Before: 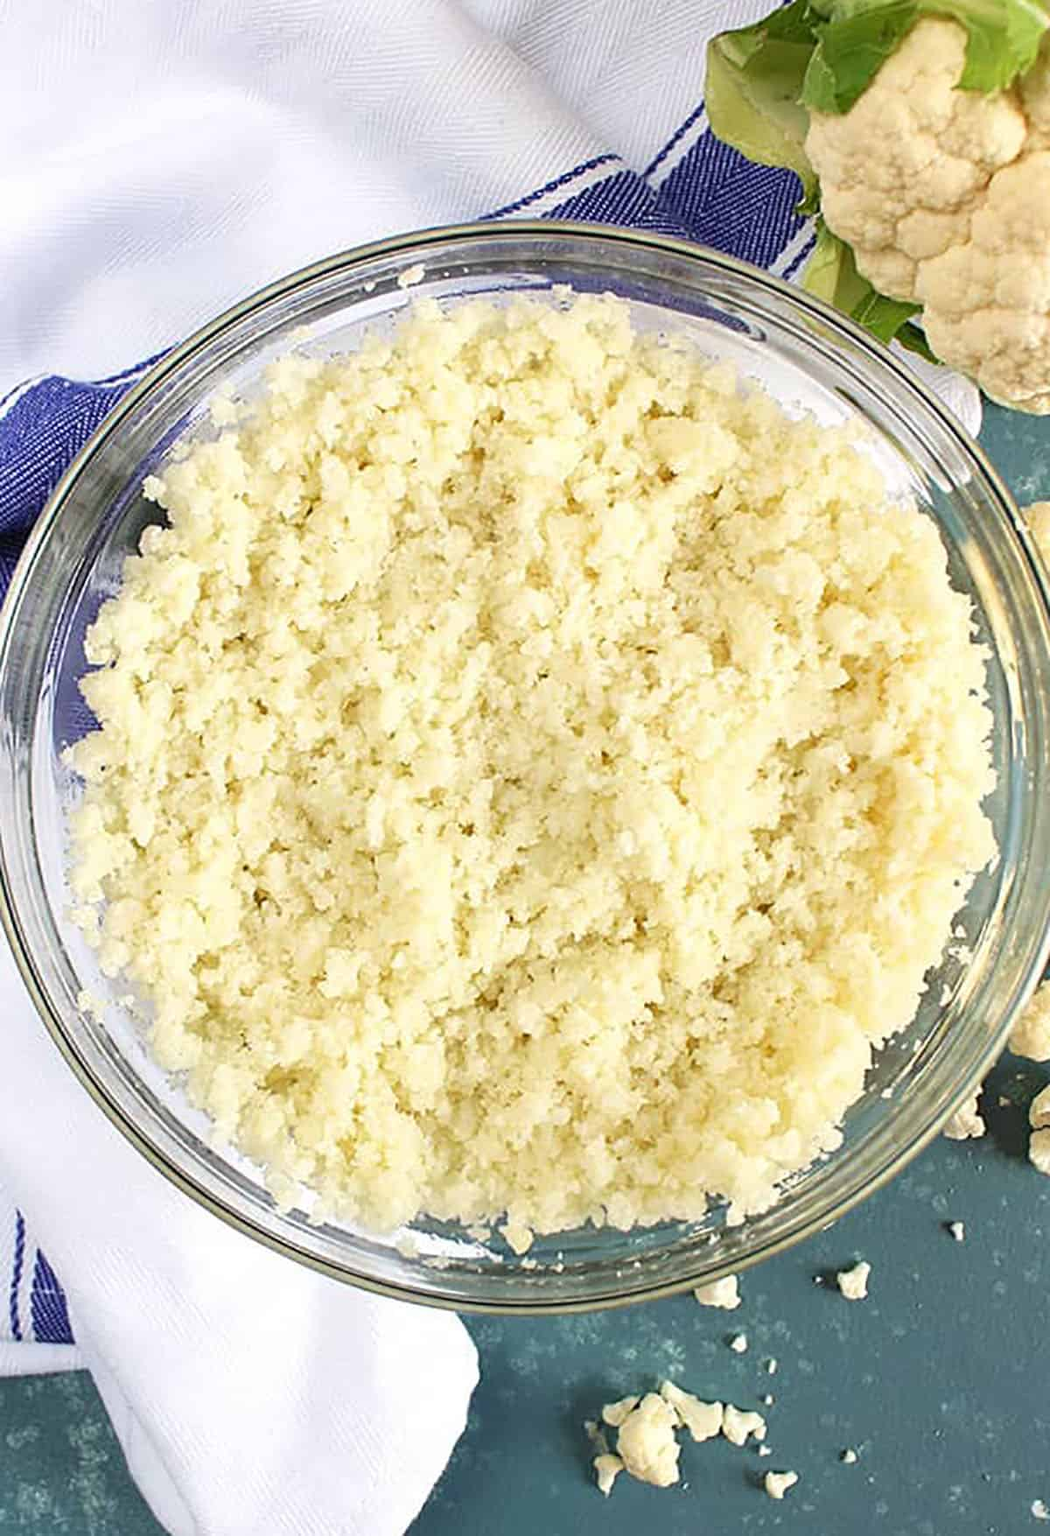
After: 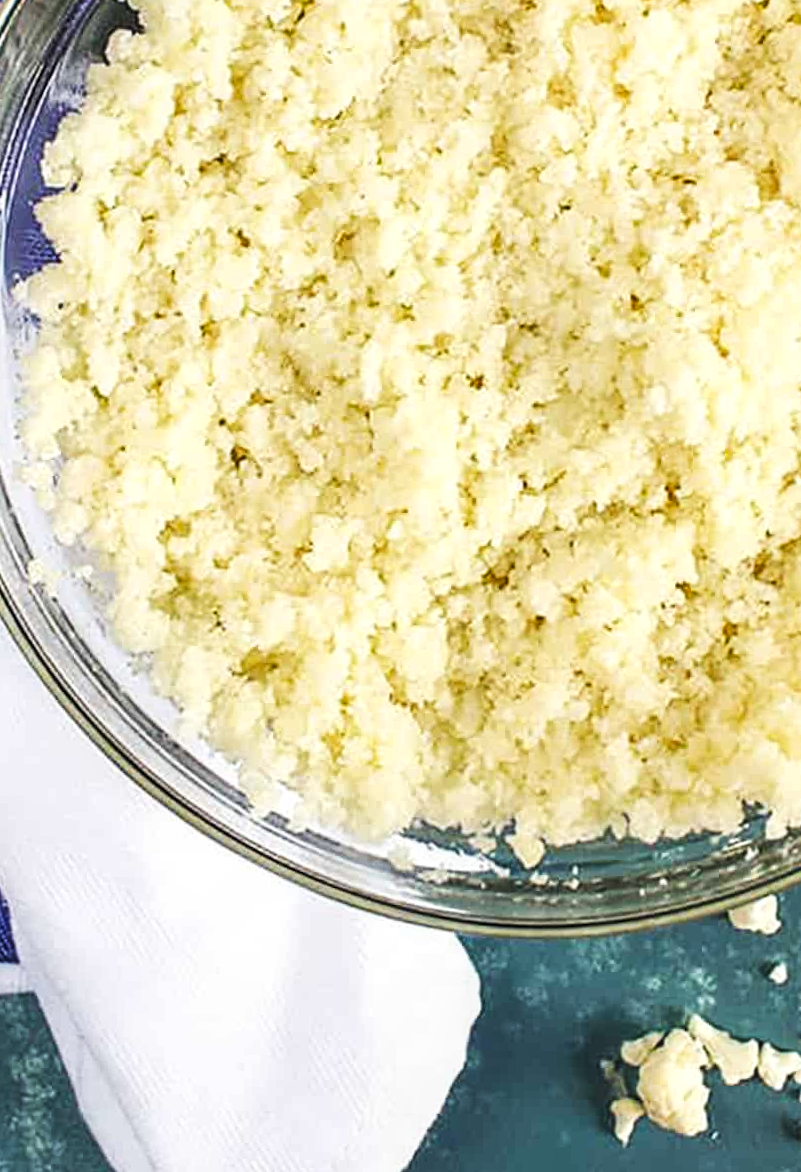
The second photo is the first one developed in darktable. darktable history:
local contrast: on, module defaults
crop and rotate: angle -0.82°, left 3.85%, top 31.828%, right 27.992%
tone curve: curves: ch0 [(0, 0) (0.003, 0.003) (0.011, 0.012) (0.025, 0.024) (0.044, 0.039) (0.069, 0.052) (0.1, 0.072) (0.136, 0.097) (0.177, 0.128) (0.224, 0.168) (0.277, 0.217) (0.335, 0.276) (0.399, 0.345) (0.468, 0.429) (0.543, 0.524) (0.623, 0.628) (0.709, 0.732) (0.801, 0.829) (0.898, 0.919) (1, 1)], preserve colors none
